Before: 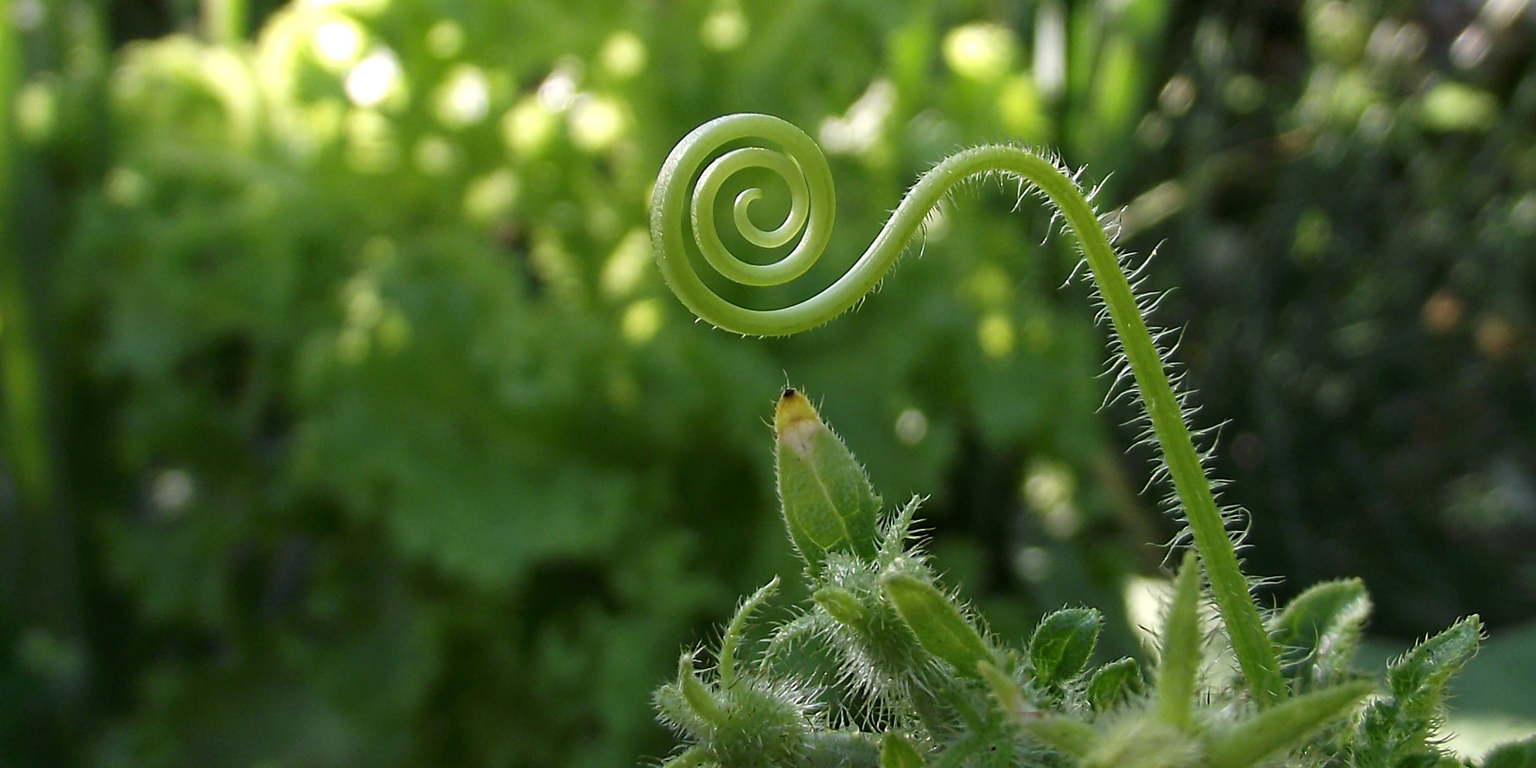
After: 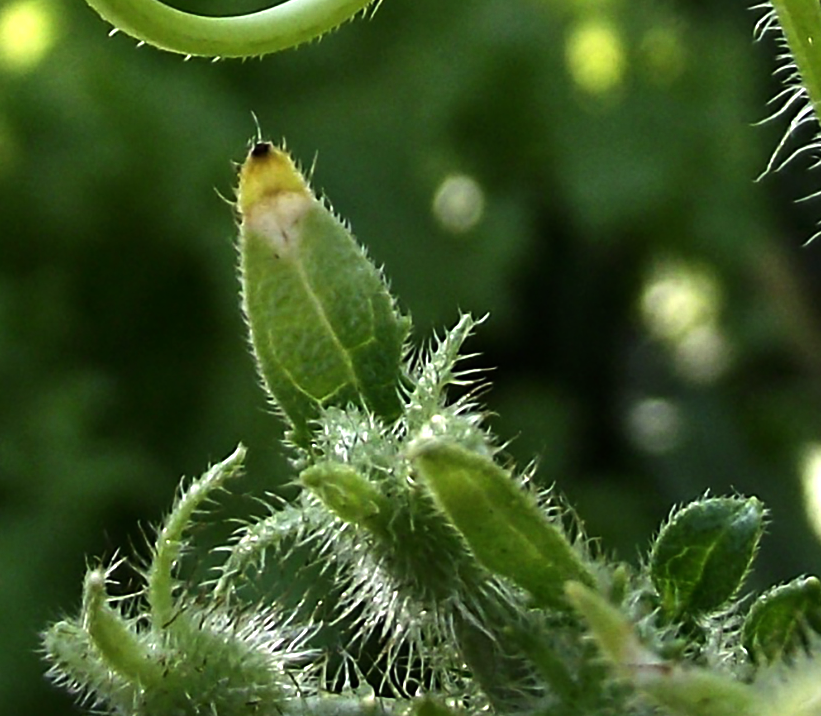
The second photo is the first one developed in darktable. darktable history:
tone equalizer: -8 EV -1.08 EV, -7 EV -1.01 EV, -6 EV -0.867 EV, -5 EV -0.578 EV, -3 EV 0.578 EV, -2 EV 0.867 EV, -1 EV 1.01 EV, +0 EV 1.08 EV, edges refinement/feathering 500, mask exposure compensation -1.57 EV, preserve details no
exposure: exposure -0.048 EV, compensate highlight preservation false
crop: left 40.878%, top 39.176%, right 25.993%, bottom 3.081%
